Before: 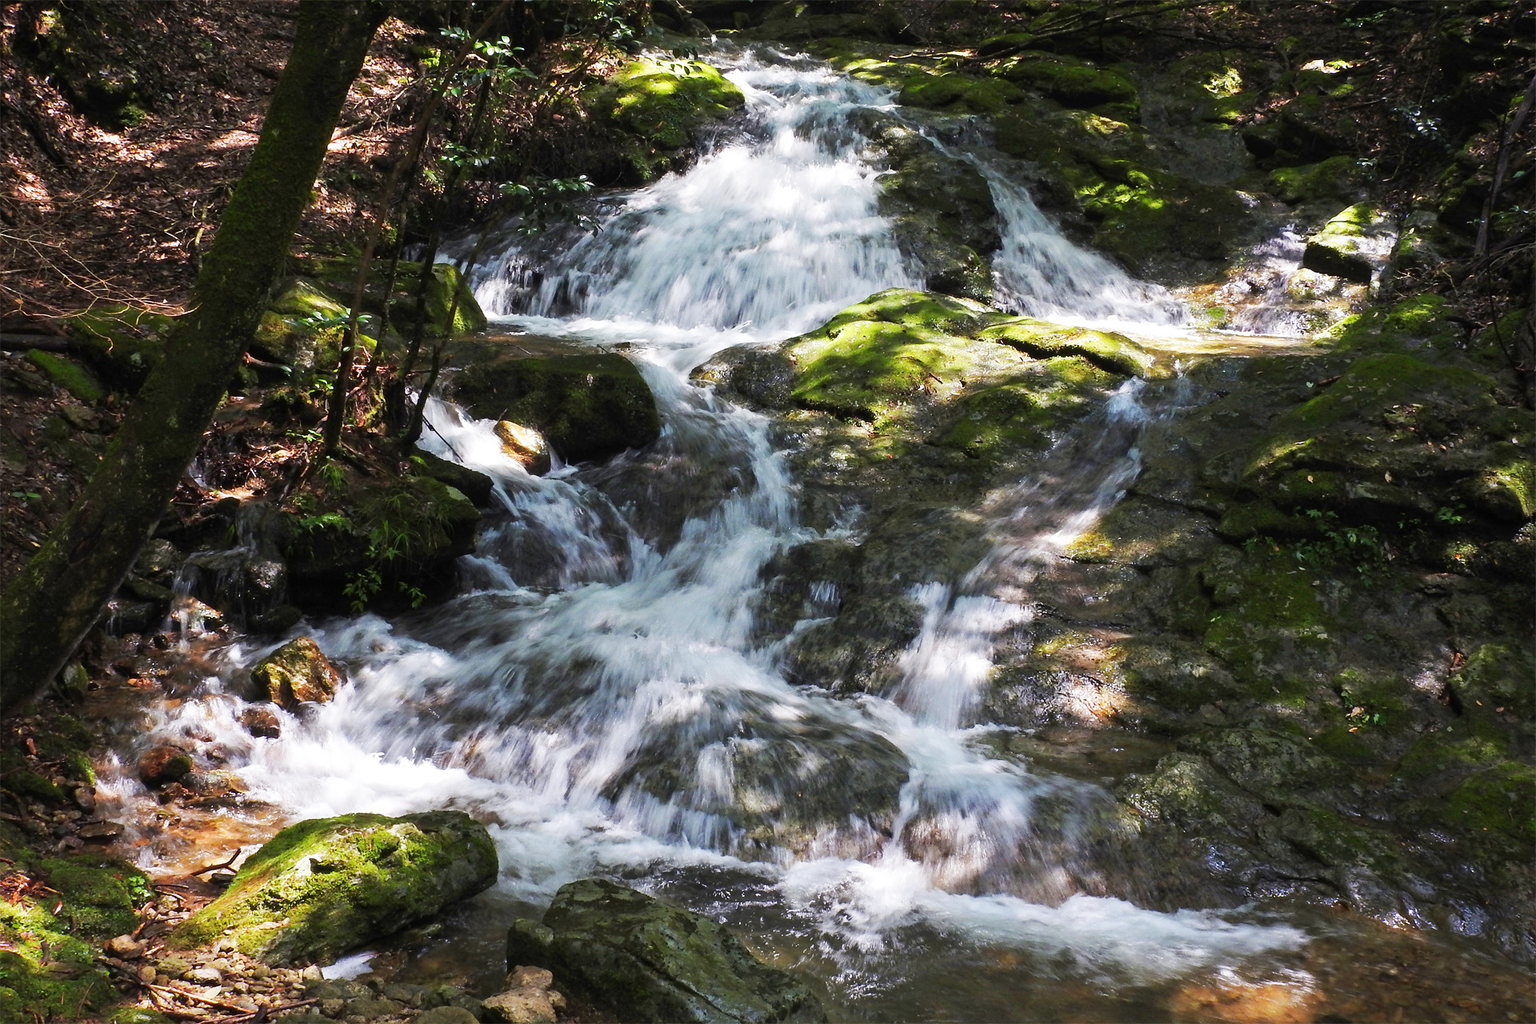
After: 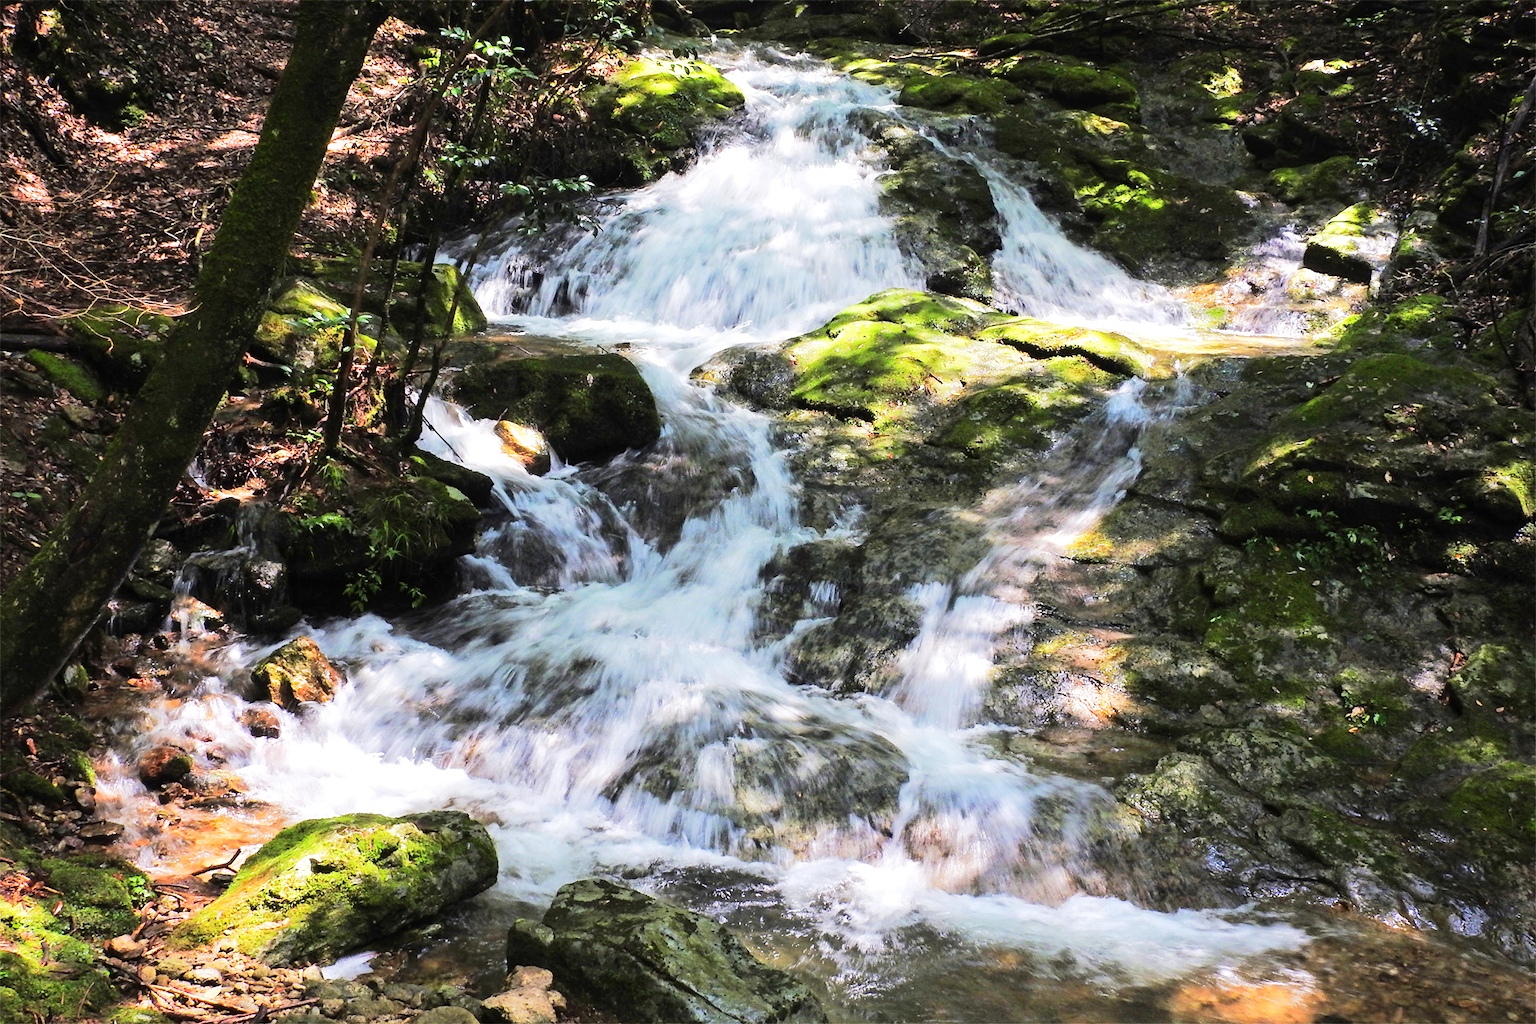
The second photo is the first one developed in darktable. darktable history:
tone equalizer: -7 EV 0.154 EV, -6 EV 0.588 EV, -5 EV 1.14 EV, -4 EV 1.35 EV, -3 EV 1.13 EV, -2 EV 0.6 EV, -1 EV 0.151 EV, edges refinement/feathering 500, mask exposure compensation -1.57 EV, preserve details no
